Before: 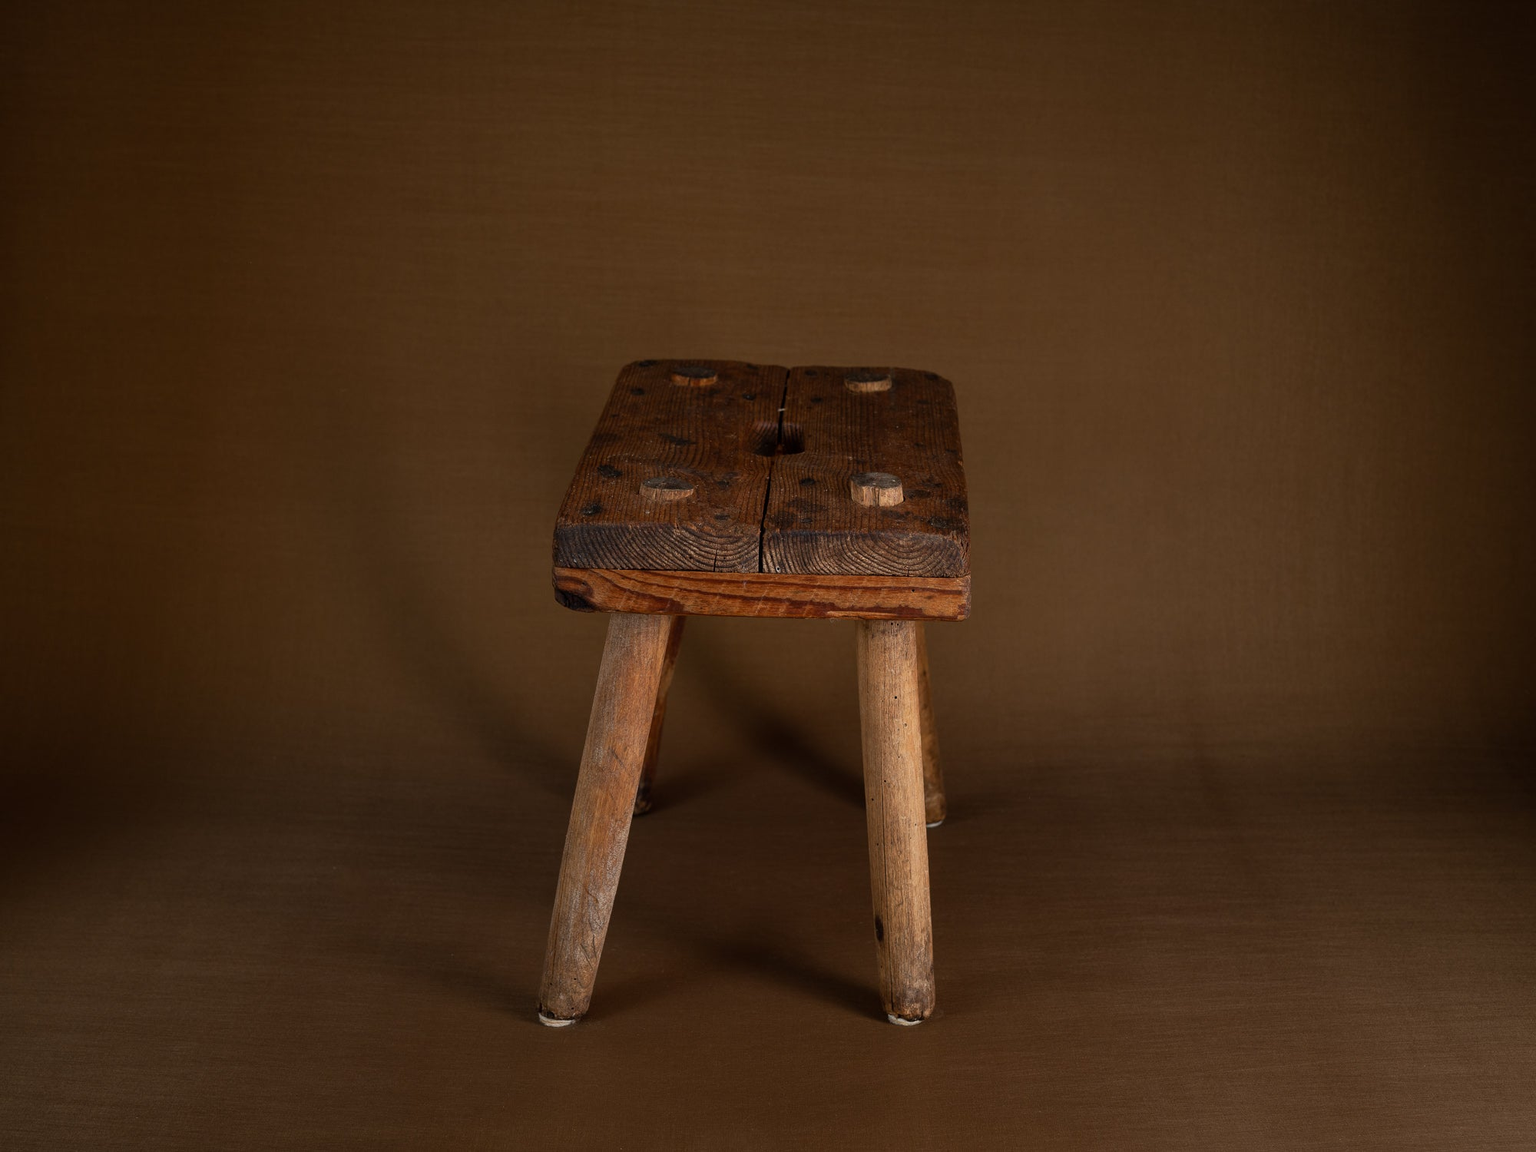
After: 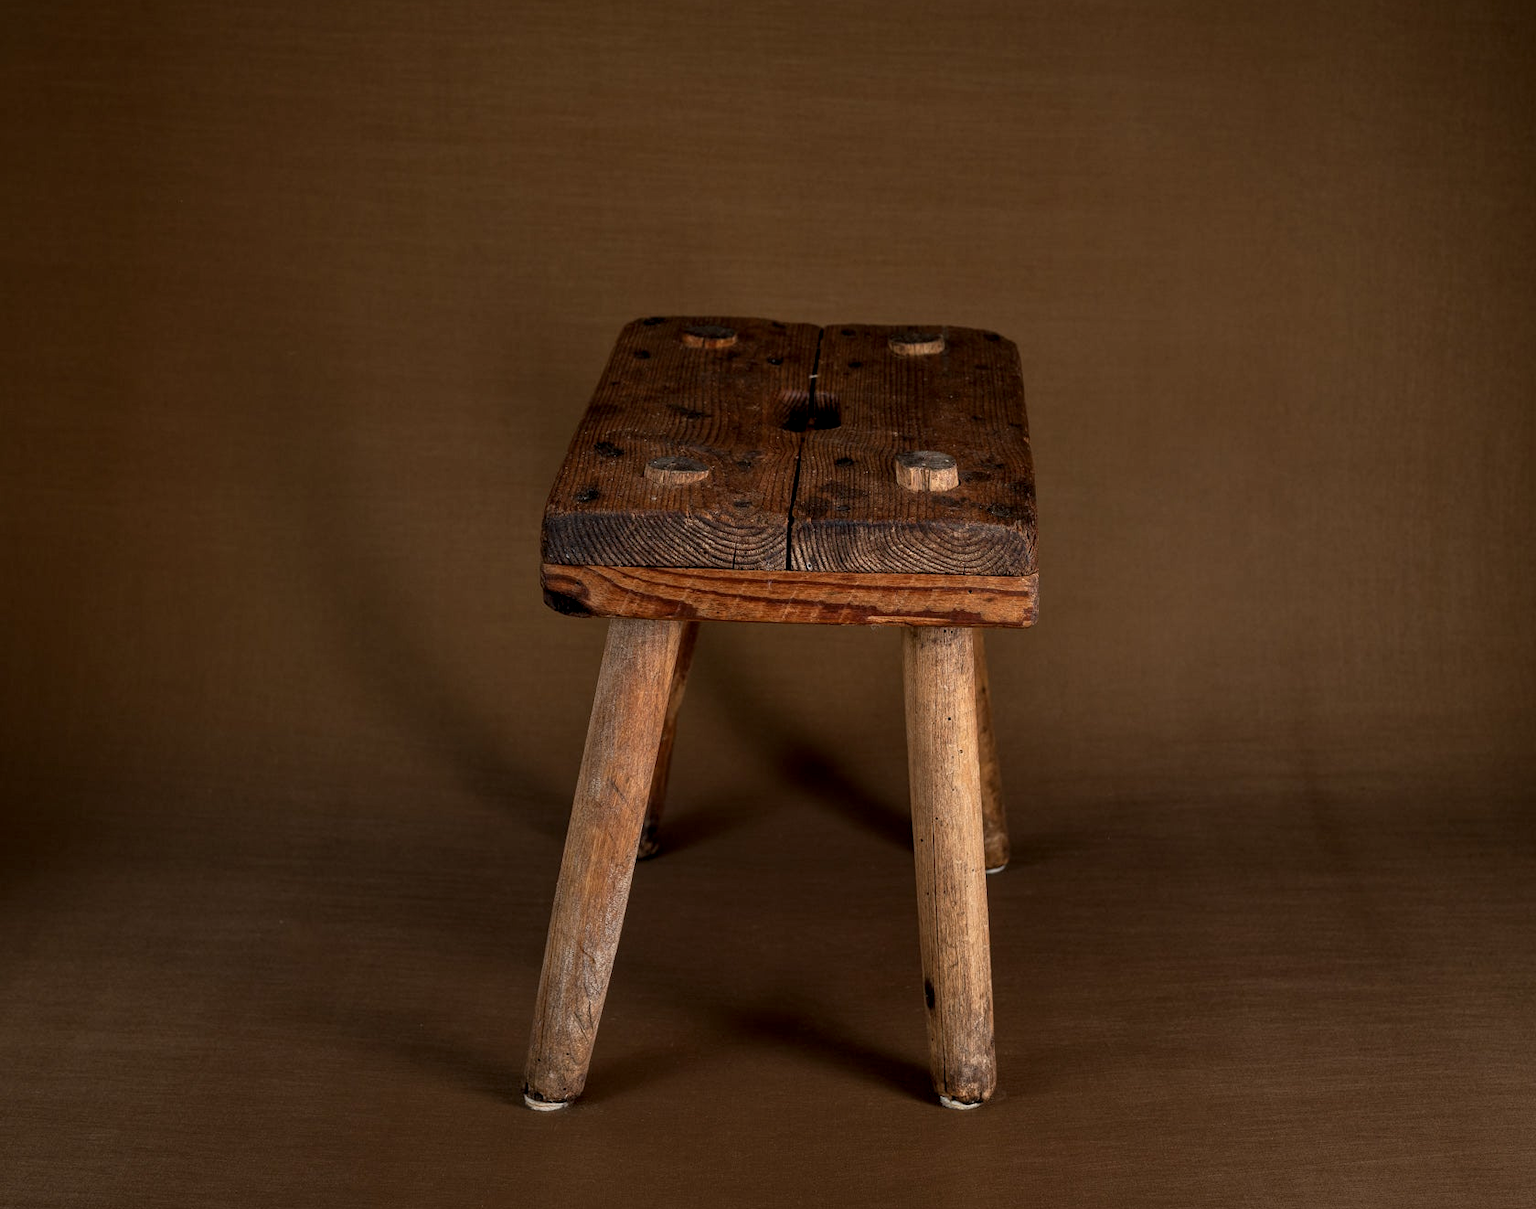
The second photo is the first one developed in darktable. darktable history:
crop: left 6.446%, top 8.188%, right 9.538%, bottom 3.548%
local contrast: on, module defaults
contrast equalizer: octaves 7, y [[0.6 ×6], [0.55 ×6], [0 ×6], [0 ×6], [0 ×6]], mix 0.29
